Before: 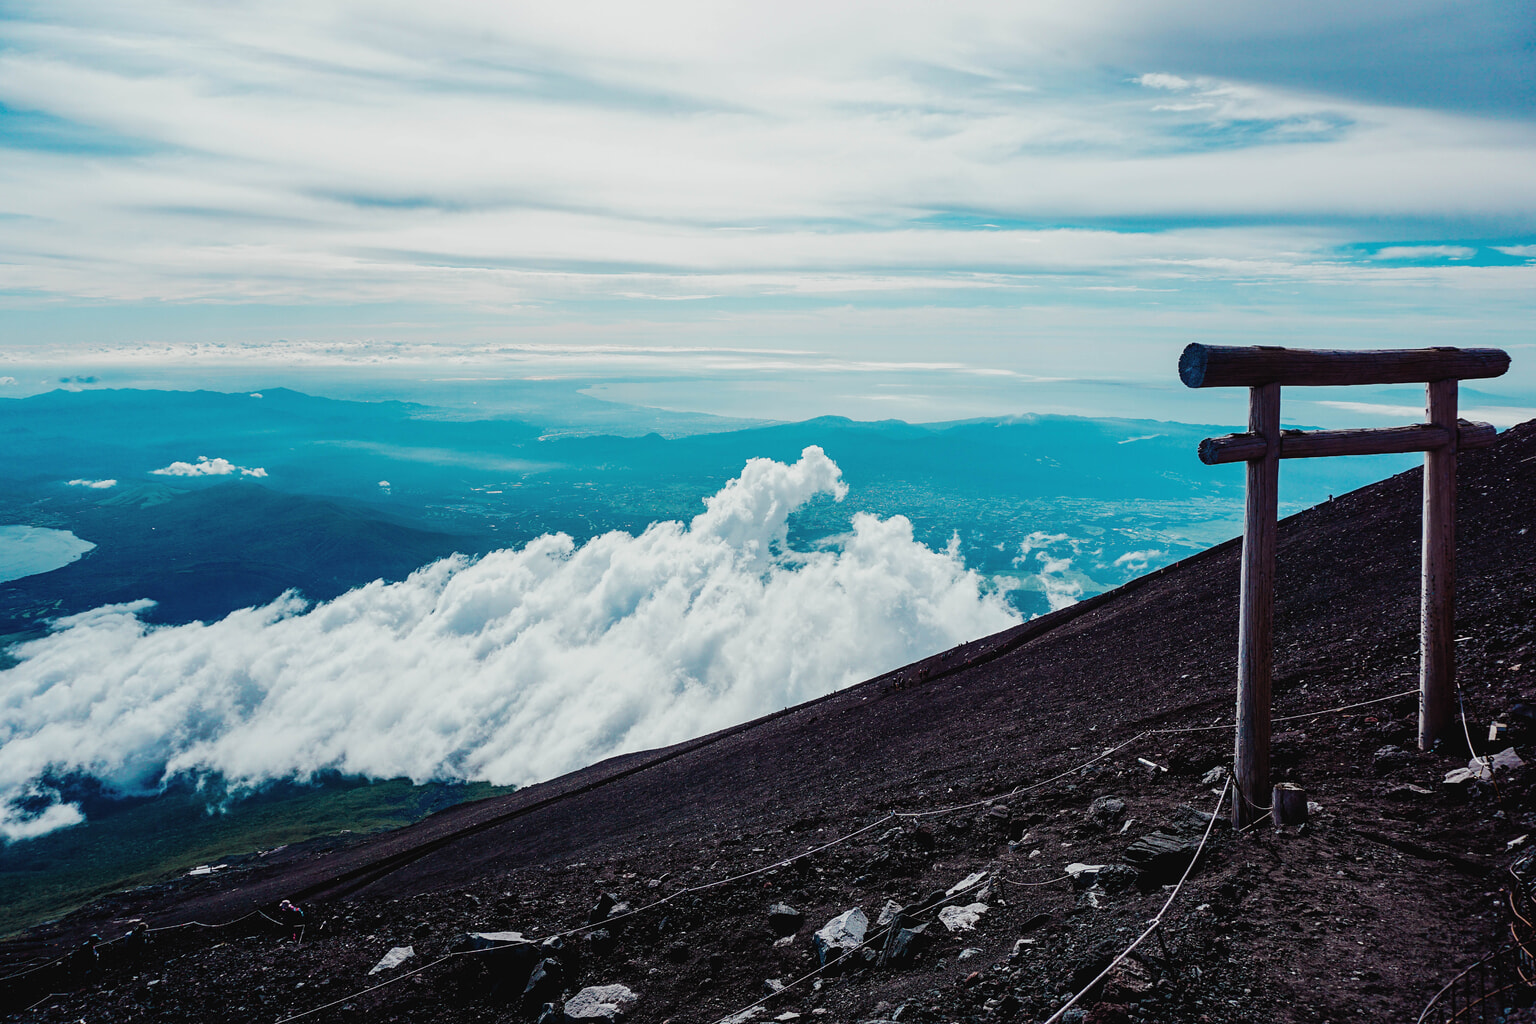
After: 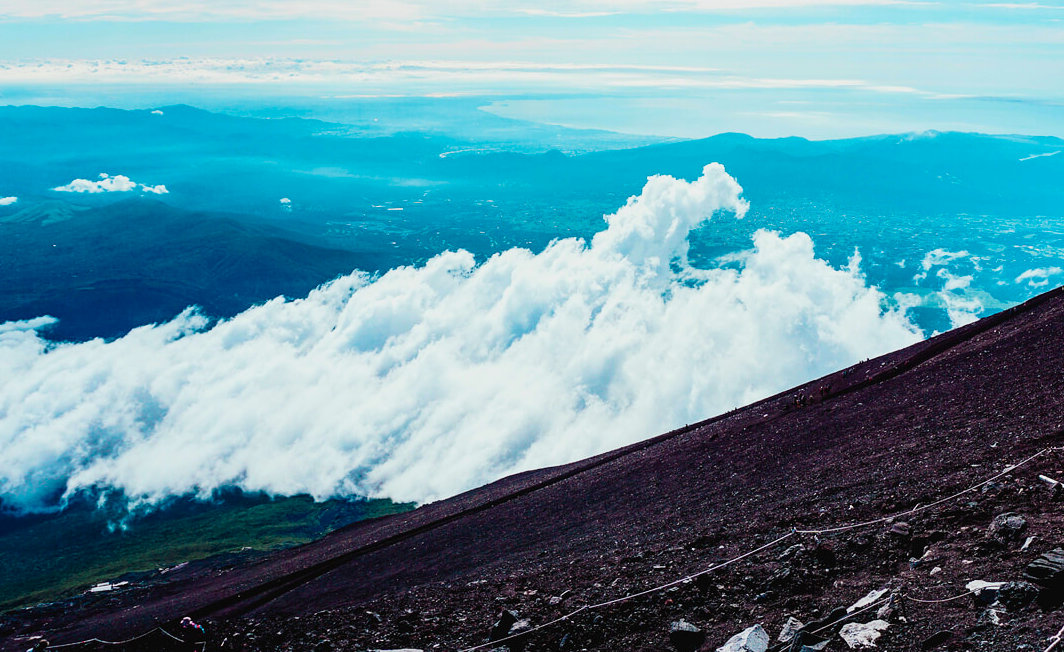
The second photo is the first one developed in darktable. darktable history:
tone curve: curves: ch0 [(0, 0) (0.091, 0.075) (0.409, 0.457) (0.733, 0.82) (0.844, 0.908) (0.909, 0.942) (1, 0.973)]; ch1 [(0, 0) (0.437, 0.404) (0.5, 0.5) (0.529, 0.556) (0.58, 0.606) (0.616, 0.654) (1, 1)]; ch2 [(0, 0) (0.442, 0.415) (0.5, 0.5) (0.535, 0.557) (0.585, 0.62) (1, 1)], color space Lab, independent channels, preserve colors none
crop: left 6.488%, top 27.668%, right 24.183%, bottom 8.656%
